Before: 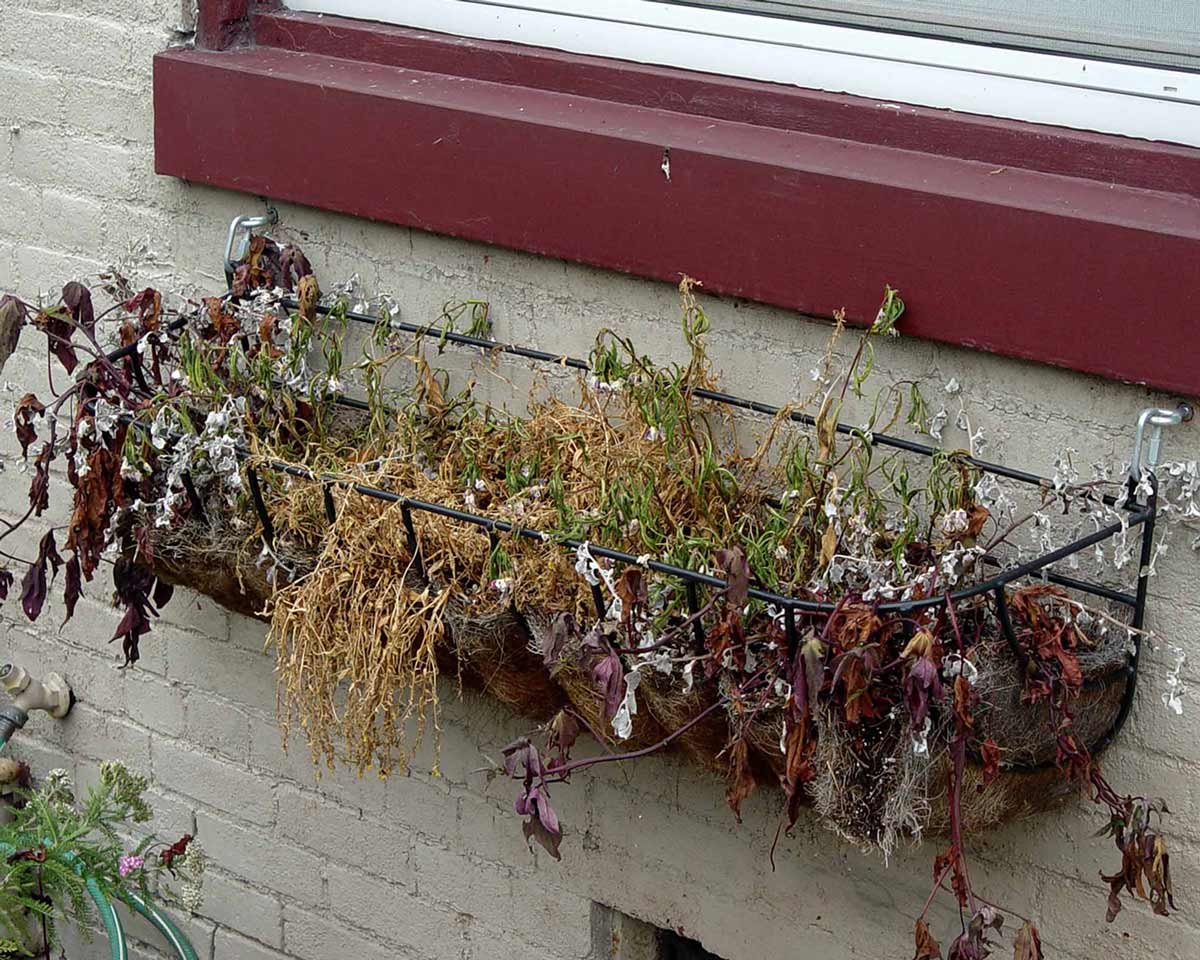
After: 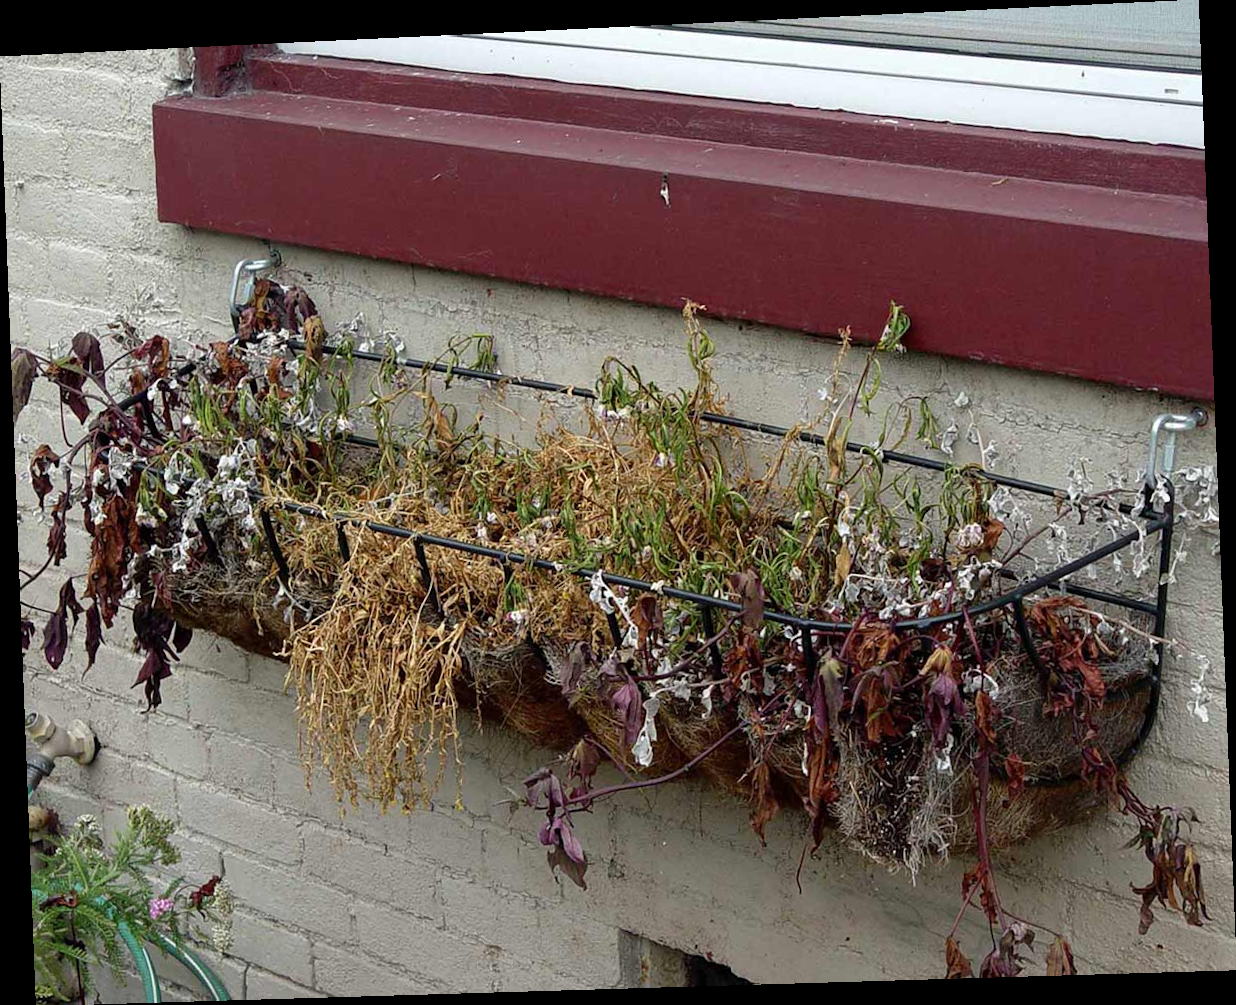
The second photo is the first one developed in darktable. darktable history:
rotate and perspective: rotation -2.22°, lens shift (horizontal) -0.022, automatic cropping off
